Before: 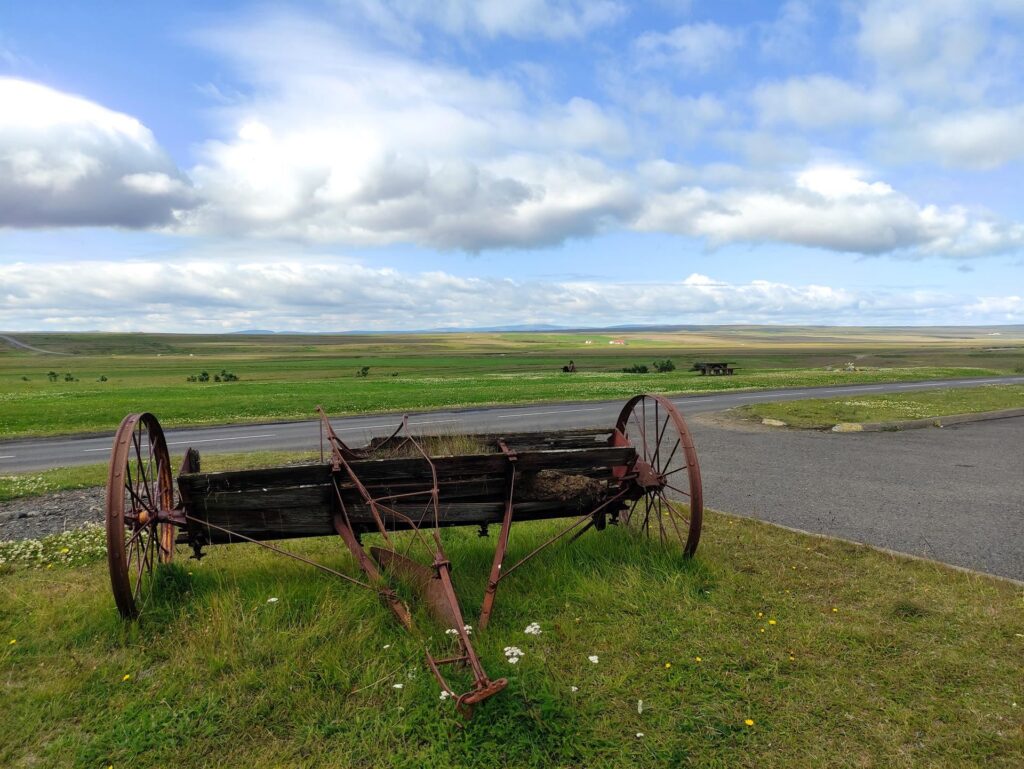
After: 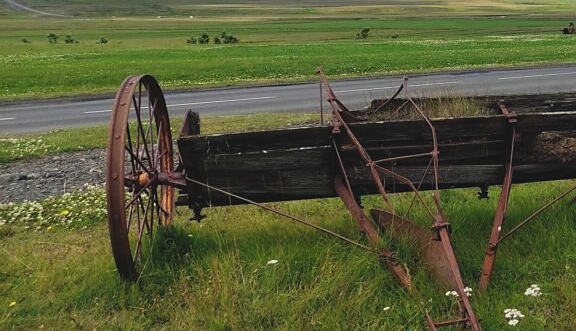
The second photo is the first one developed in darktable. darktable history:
sharpen: radius 1.042, threshold 1.106
exposure: black level correction -0.007, exposure 0.066 EV, compensate exposure bias true, compensate highlight preservation false
crop: top 44.019%, right 43.727%, bottom 12.85%
